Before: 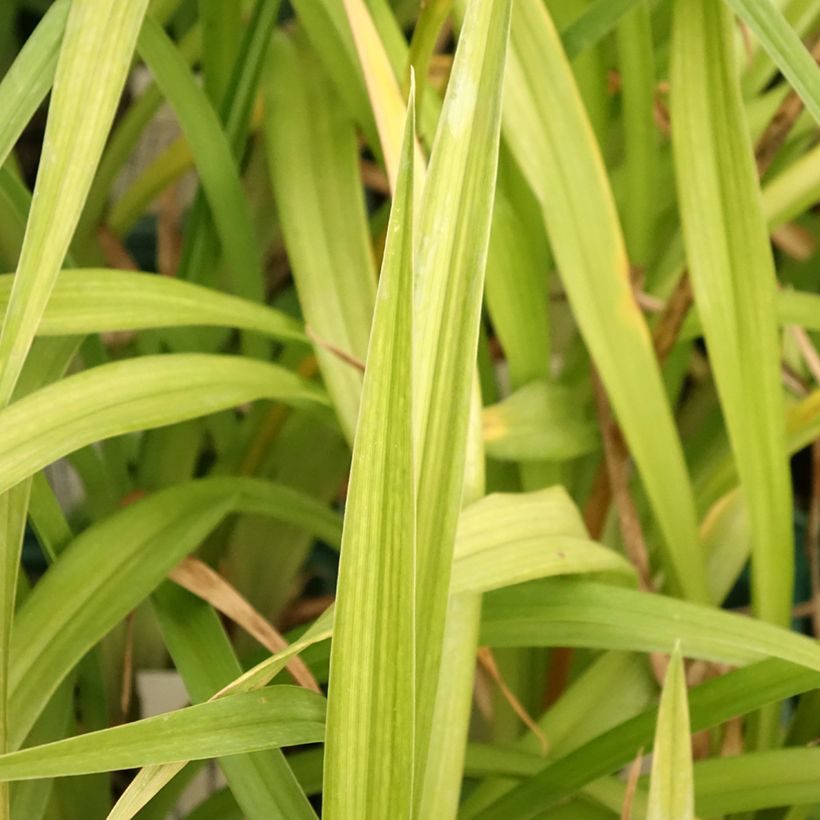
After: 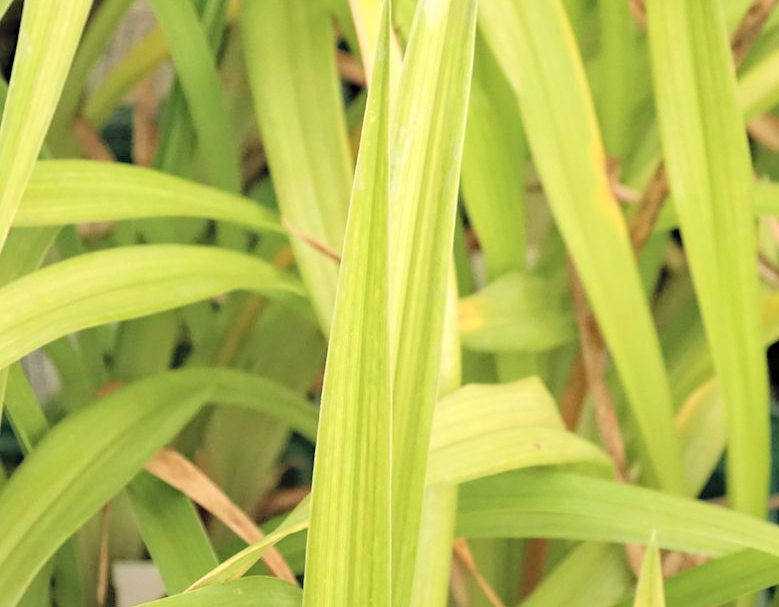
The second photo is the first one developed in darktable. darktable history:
crop and rotate: left 2.991%, top 13.302%, right 1.981%, bottom 12.636%
haze removal: compatibility mode true, adaptive false
global tonemap: drago (0.7, 100)
